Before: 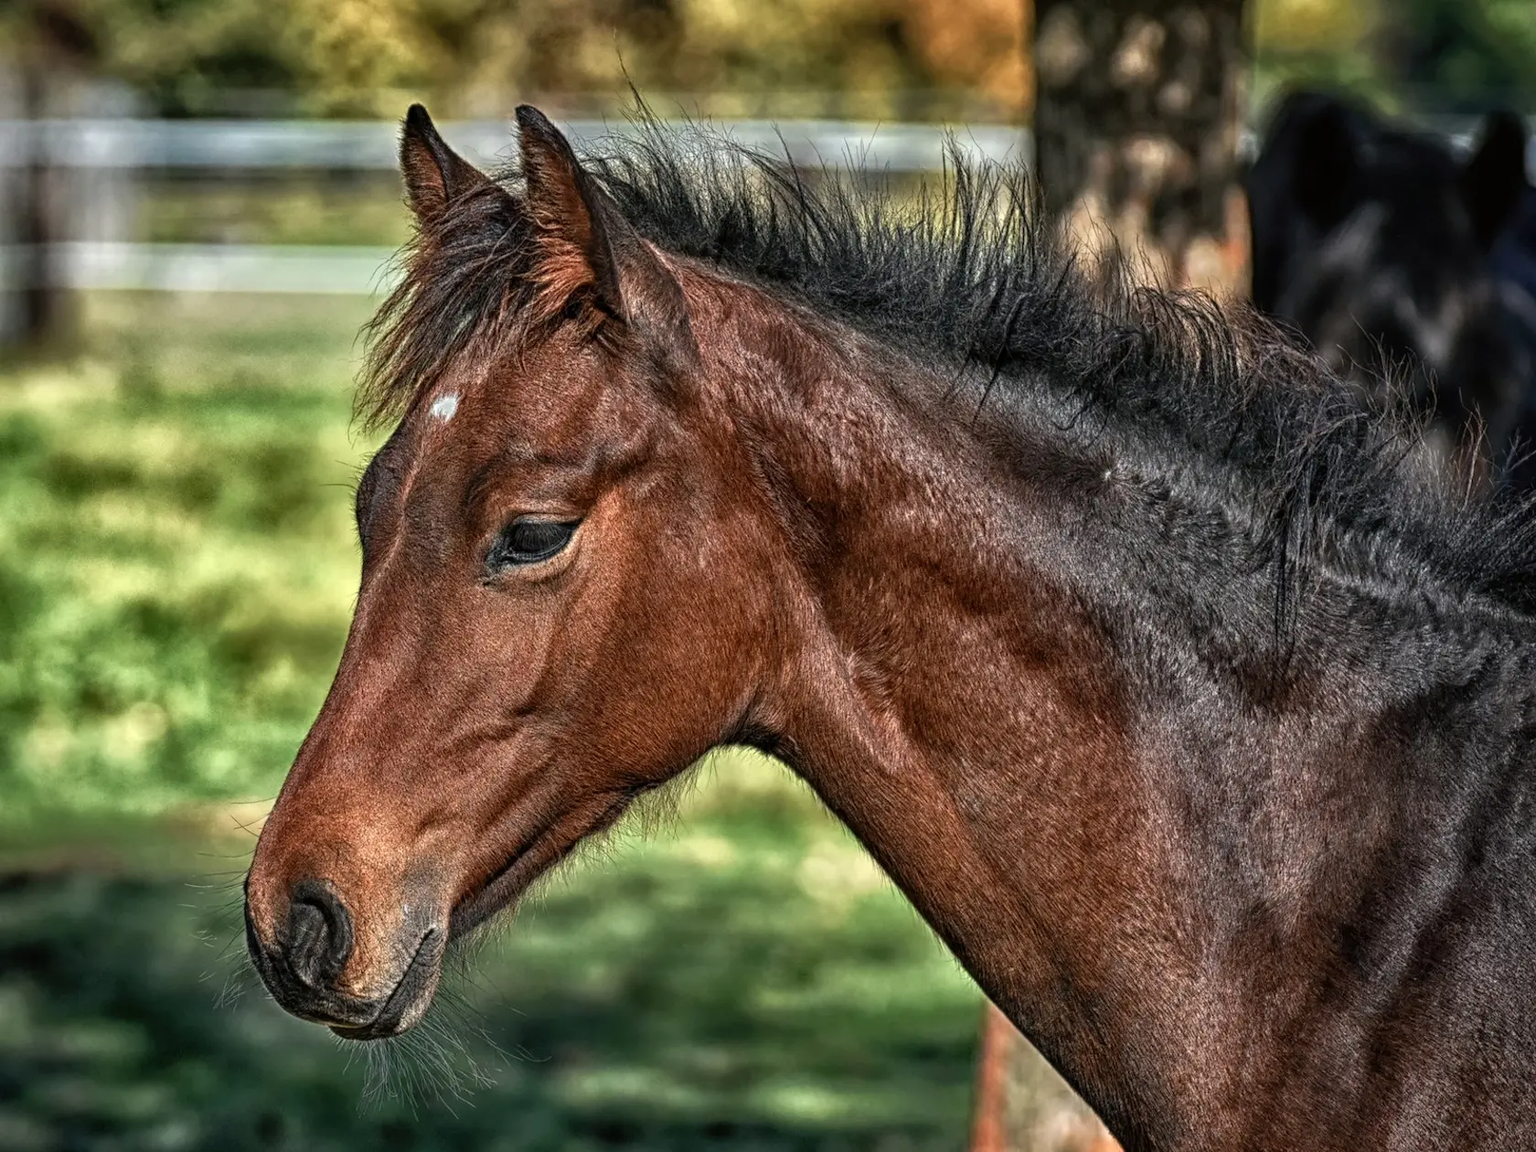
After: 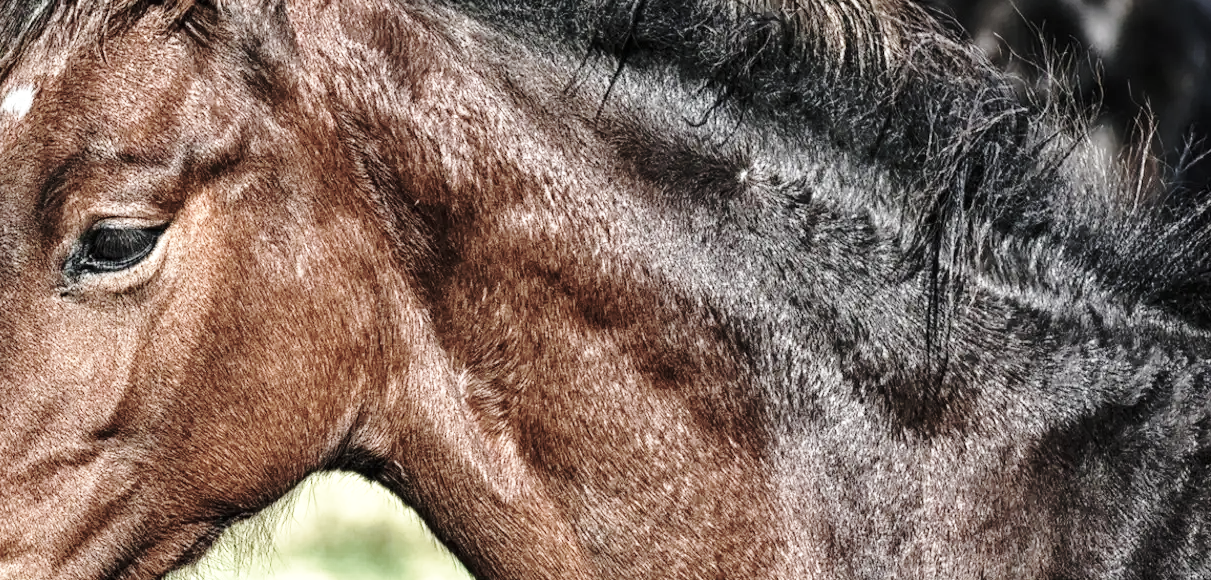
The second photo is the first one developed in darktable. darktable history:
exposure: black level correction 0, exposure 0.498 EV, compensate highlight preservation false
base curve: curves: ch0 [(0, 0) (0.036, 0.037) (0.121, 0.228) (0.46, 0.76) (0.859, 0.983) (1, 1)], preserve colors none
crop and rotate: left 27.909%, top 27.33%, bottom 26.636%
color correction: highlights b* -0.034, saturation 0.522
